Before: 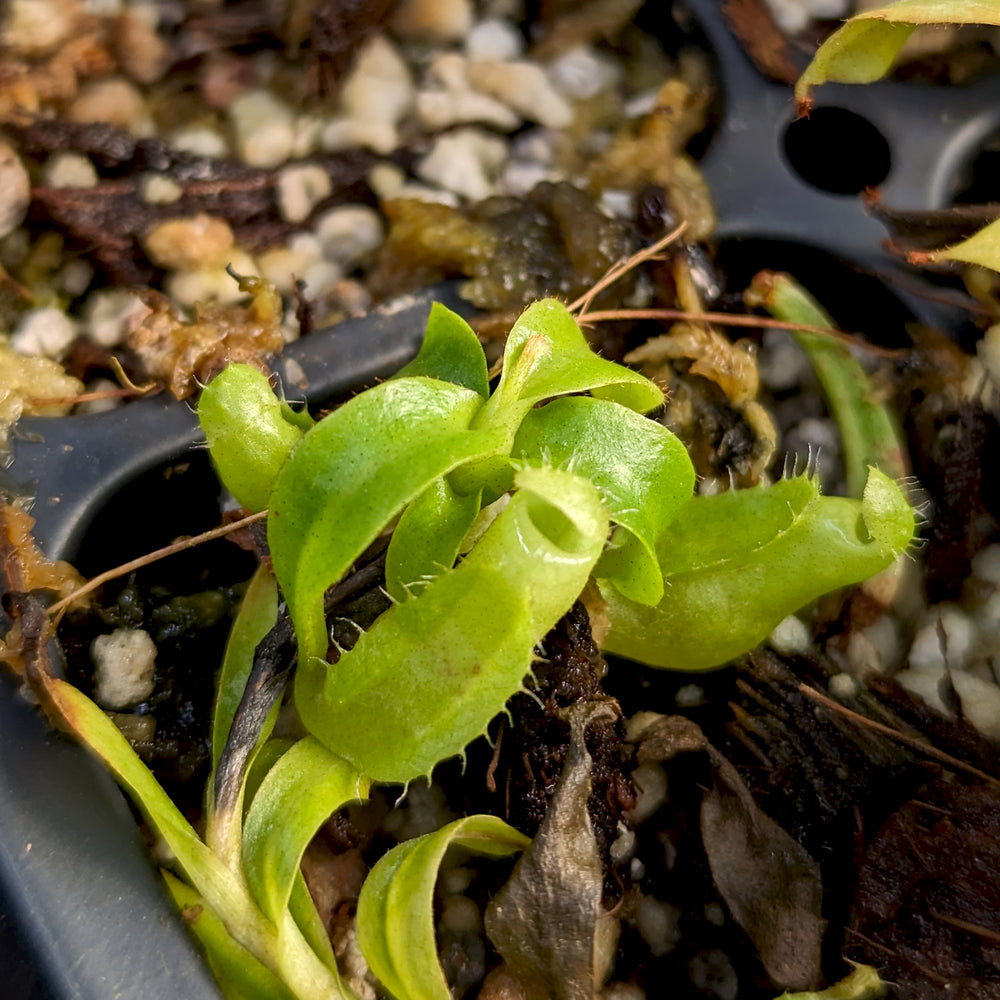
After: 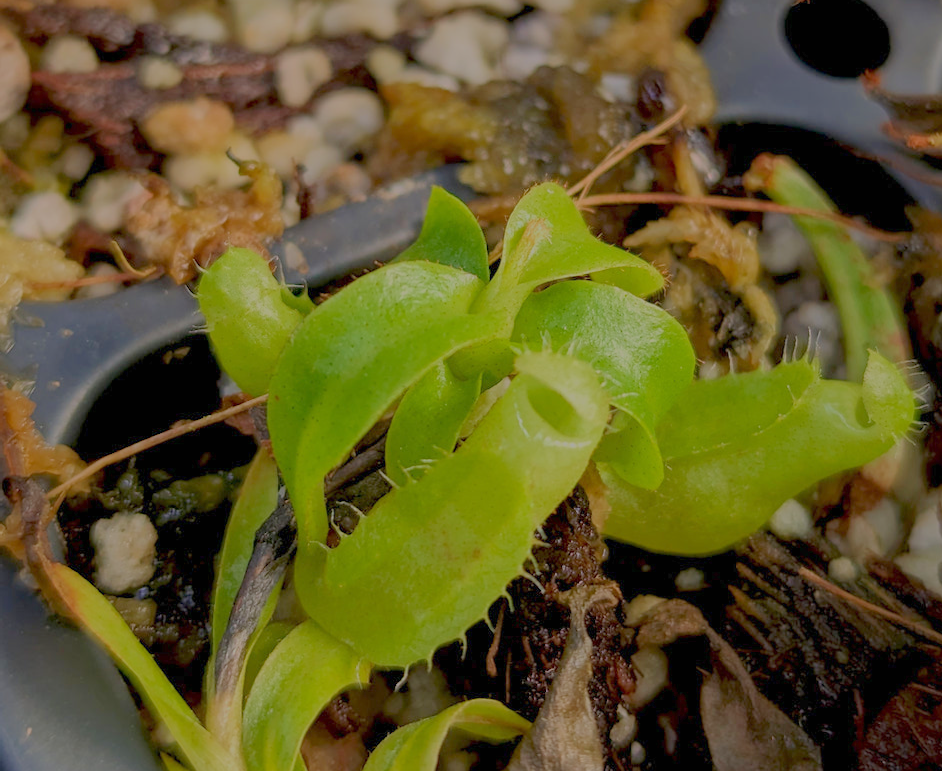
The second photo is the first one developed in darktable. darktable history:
filmic rgb: black relative exposure -16 EV, white relative exposure 8 EV, threshold 3 EV, hardness 4.17, latitude 50%, contrast 0.5, color science v5 (2021), contrast in shadows safe, contrast in highlights safe, enable highlight reconstruction true
crop and rotate: angle 0.03°, top 11.643%, right 5.651%, bottom 11.189%
